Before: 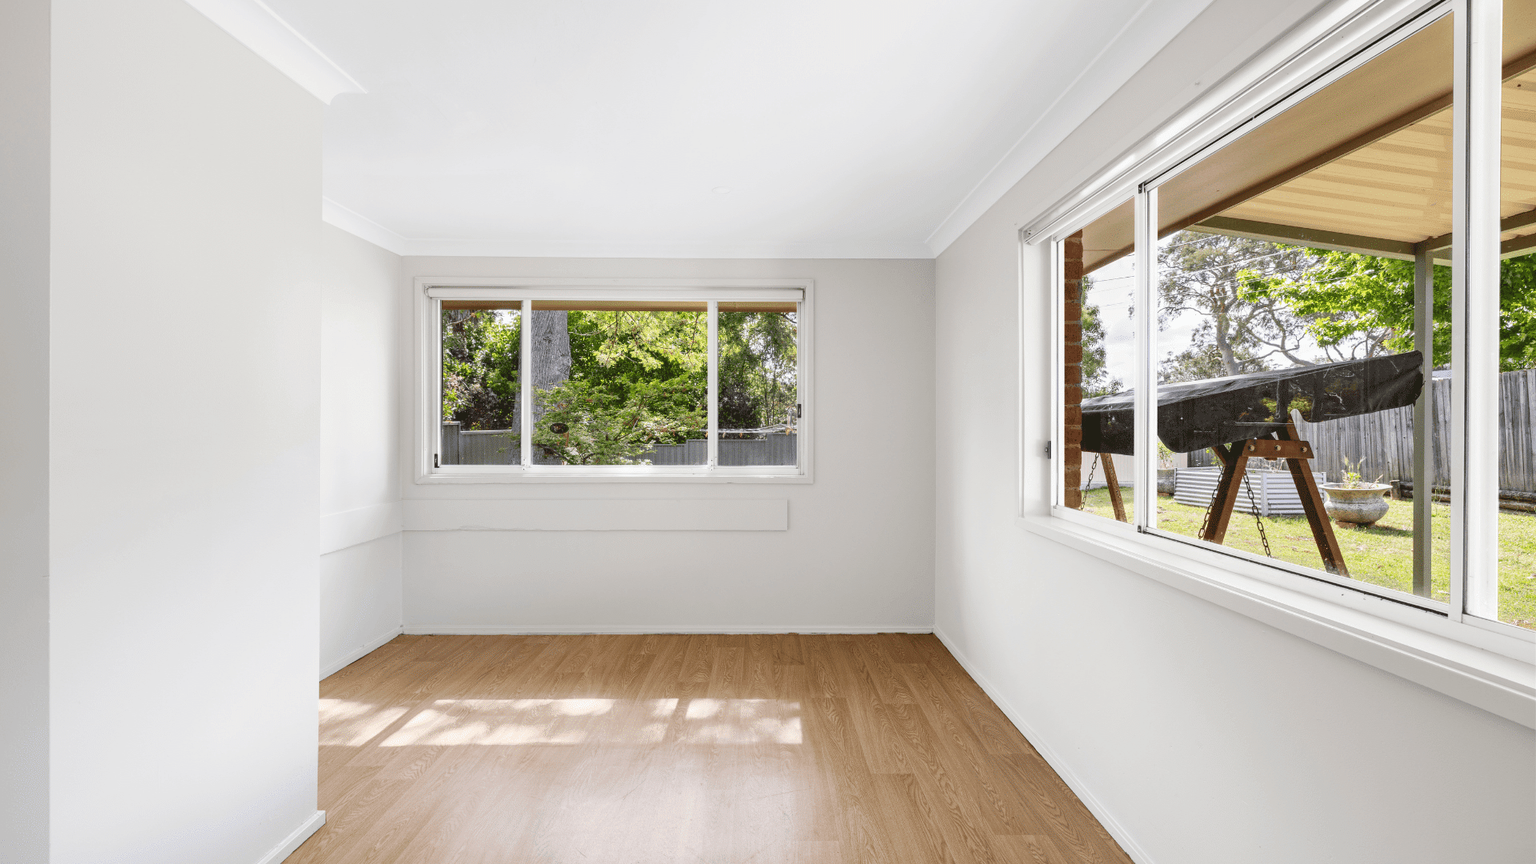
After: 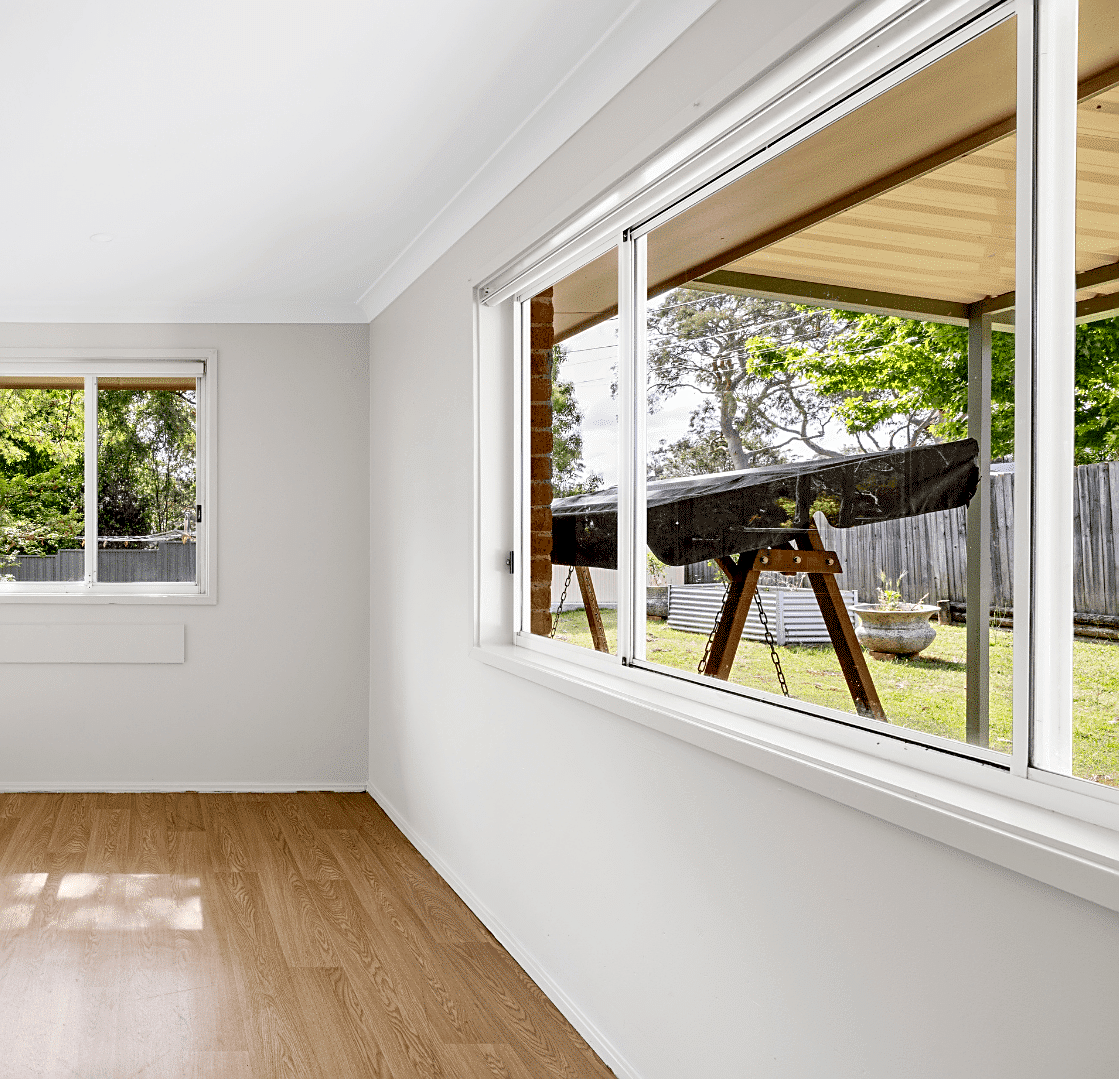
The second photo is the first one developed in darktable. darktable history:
exposure: black level correction 0.017, exposure -0.01 EV, compensate highlight preservation false
contrast equalizer: y [[0.5, 0.5, 0.472, 0.5, 0.5, 0.5], [0.5 ×6], [0.5 ×6], [0 ×6], [0 ×6]], mix -0.989
sharpen: on, module defaults
crop: left 41.708%
